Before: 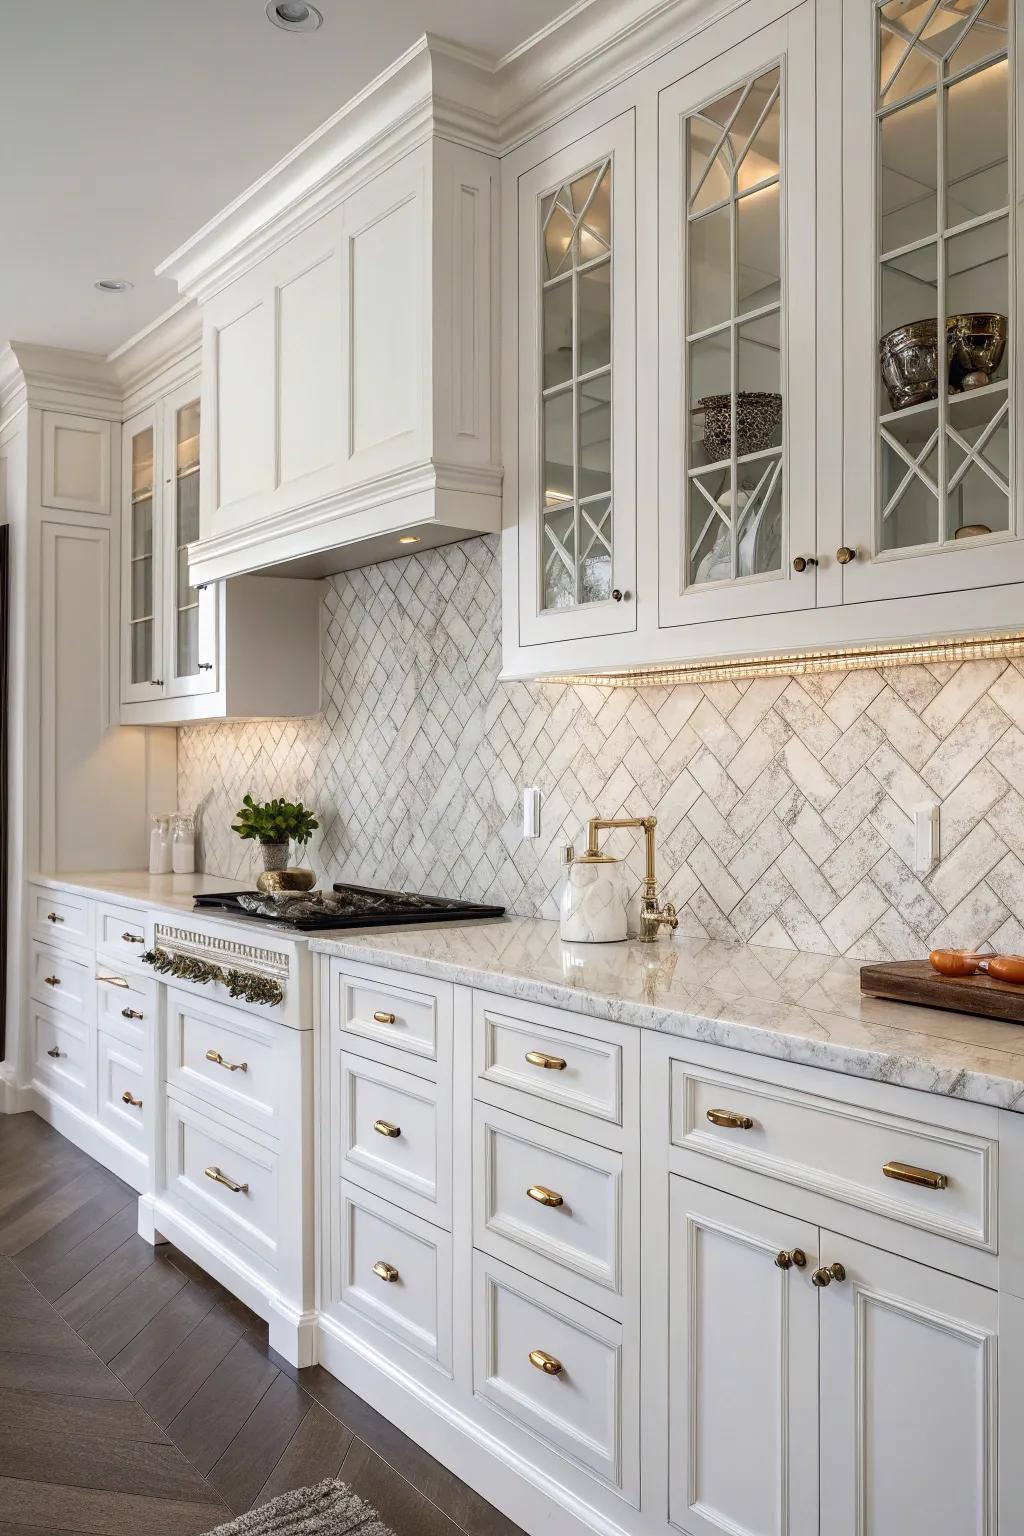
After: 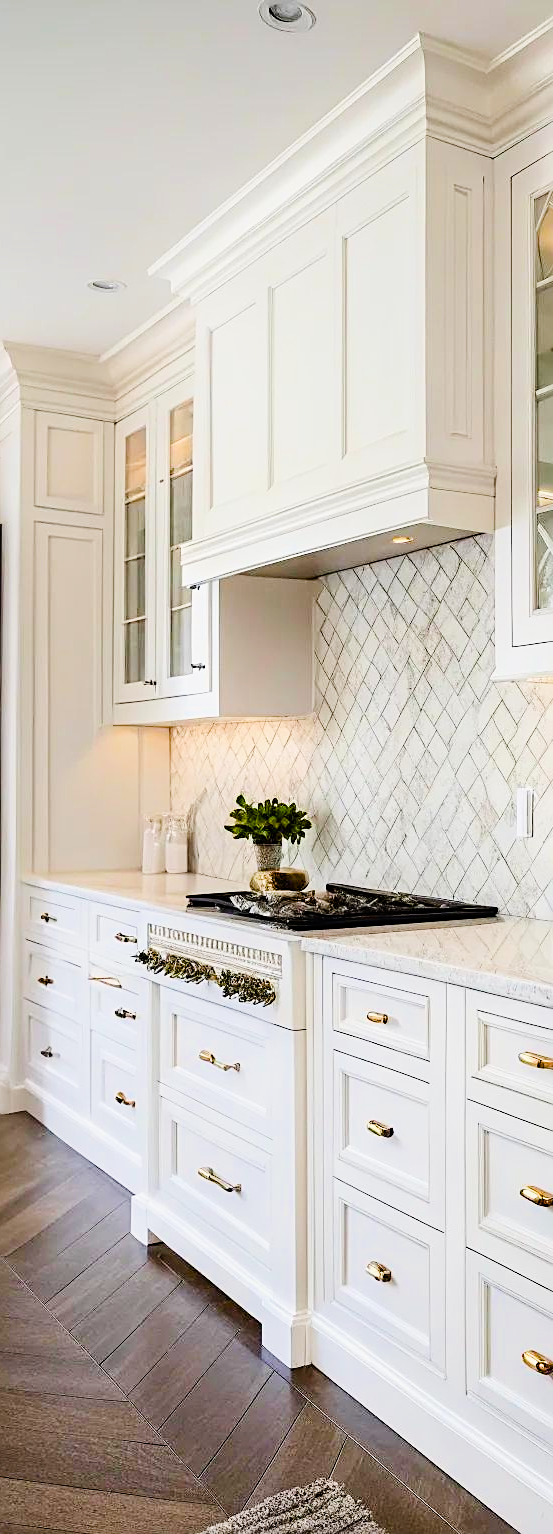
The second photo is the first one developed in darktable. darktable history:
filmic rgb: black relative exposure -7.65 EV, white relative exposure 4.56 EV, threshold 5.95 EV, hardness 3.61, enable highlight reconstruction true
exposure: black level correction -0.002, exposure 0.535 EV, compensate exposure bias true, compensate highlight preservation false
crop: left 0.733%, right 45.218%, bottom 0.079%
tone equalizer: -8 EV -0.763 EV, -7 EV -0.728 EV, -6 EV -0.621 EV, -5 EV -0.39 EV, -3 EV 0.393 EV, -2 EV 0.6 EV, -1 EV 0.69 EV, +0 EV 0.73 EV, edges refinement/feathering 500, mask exposure compensation -1.57 EV, preserve details no
color balance rgb: shadows lift › hue 85.73°, perceptual saturation grading › global saturation 35.032%, perceptual saturation grading › highlights -29.957%, perceptual saturation grading › shadows 35.832%, global vibrance 20%
sharpen: on, module defaults
contrast equalizer: y [[0.5, 0.488, 0.462, 0.461, 0.491, 0.5], [0.5 ×6], [0.5 ×6], [0 ×6], [0 ×6]], mix 0.362
contrast brightness saturation: contrast 0.044, saturation 0.165
